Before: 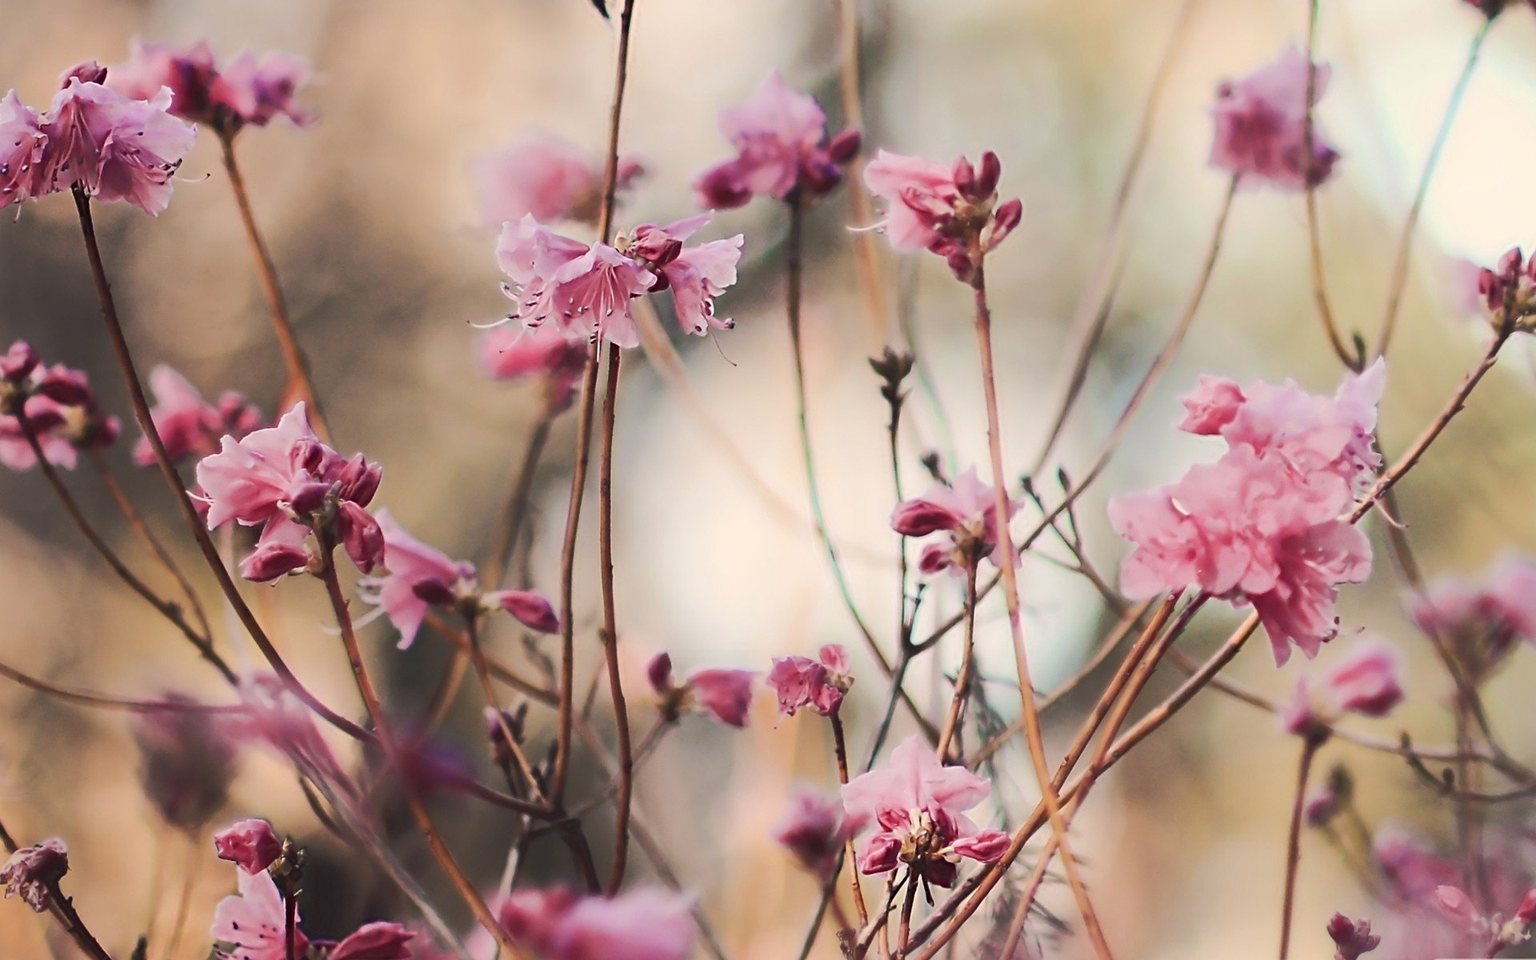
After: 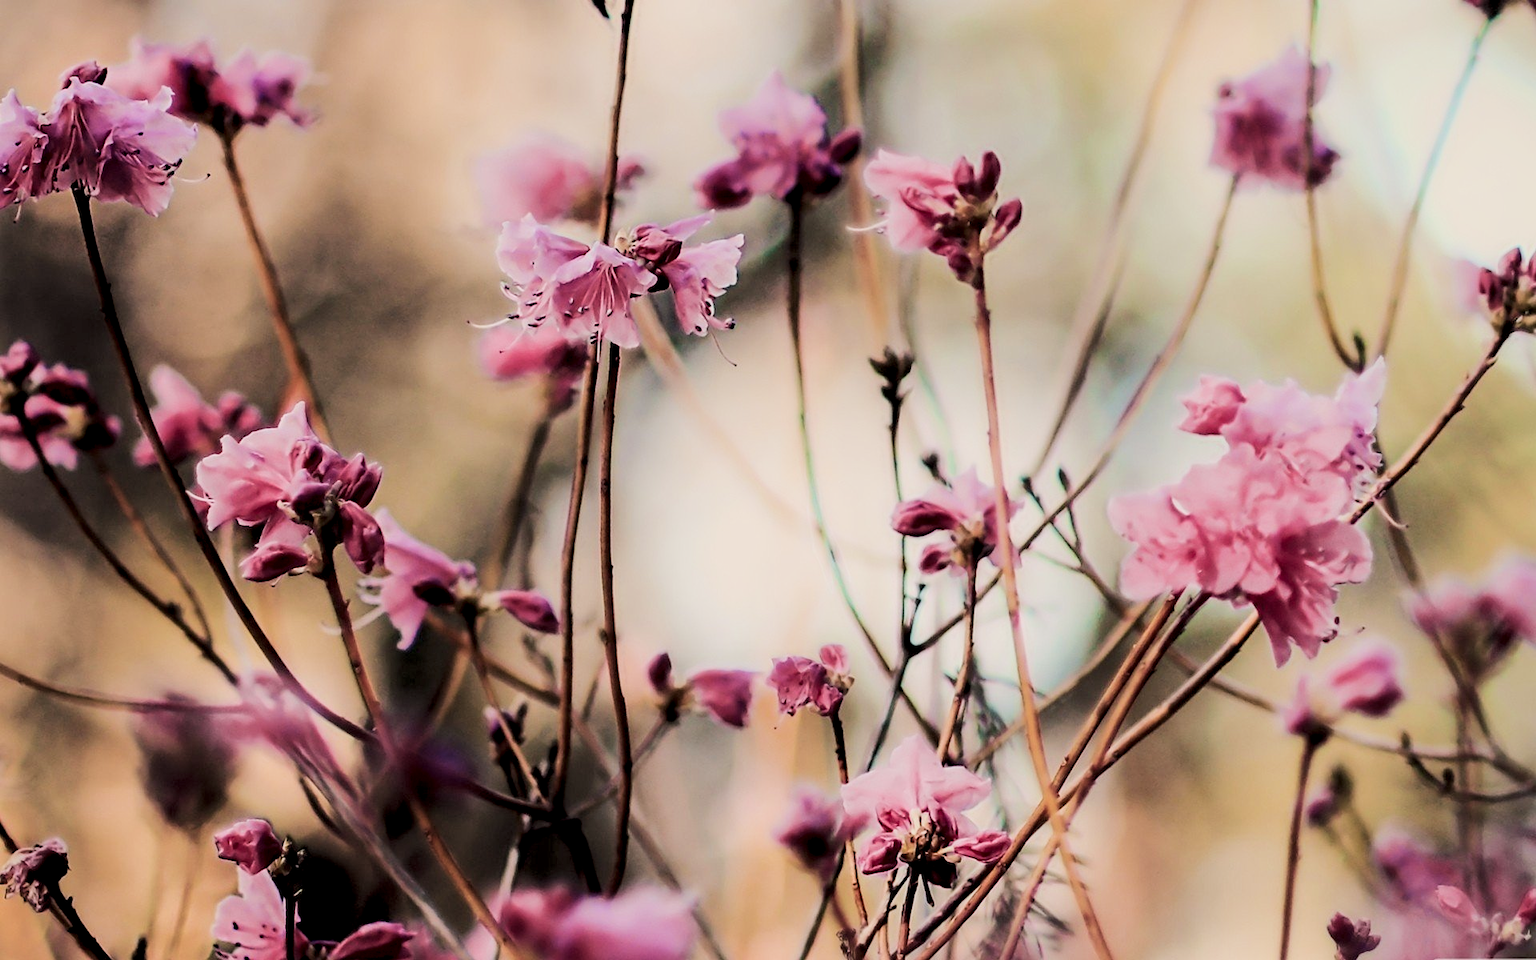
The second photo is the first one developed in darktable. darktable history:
velvia: on, module defaults
filmic rgb: black relative exposure -5 EV, hardness 2.88, contrast 1.3, highlights saturation mix -30%
local contrast: highlights 25%, shadows 75%, midtone range 0.75
